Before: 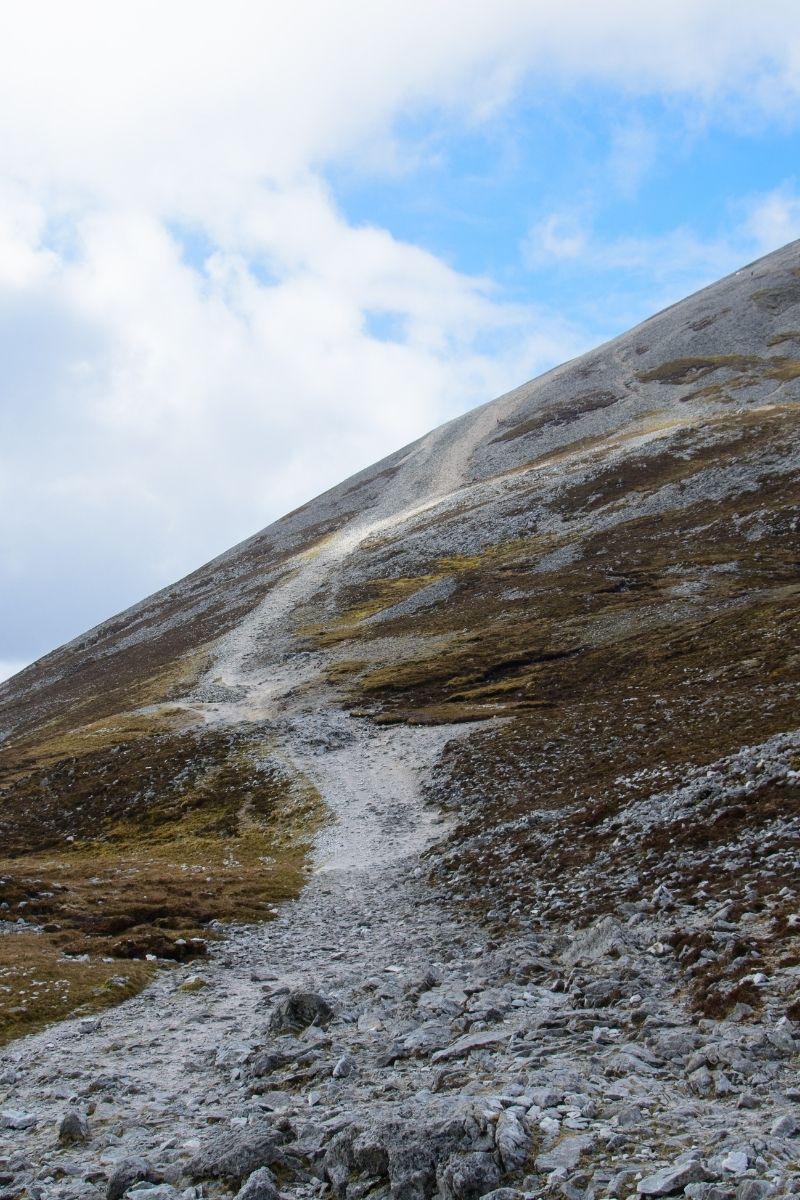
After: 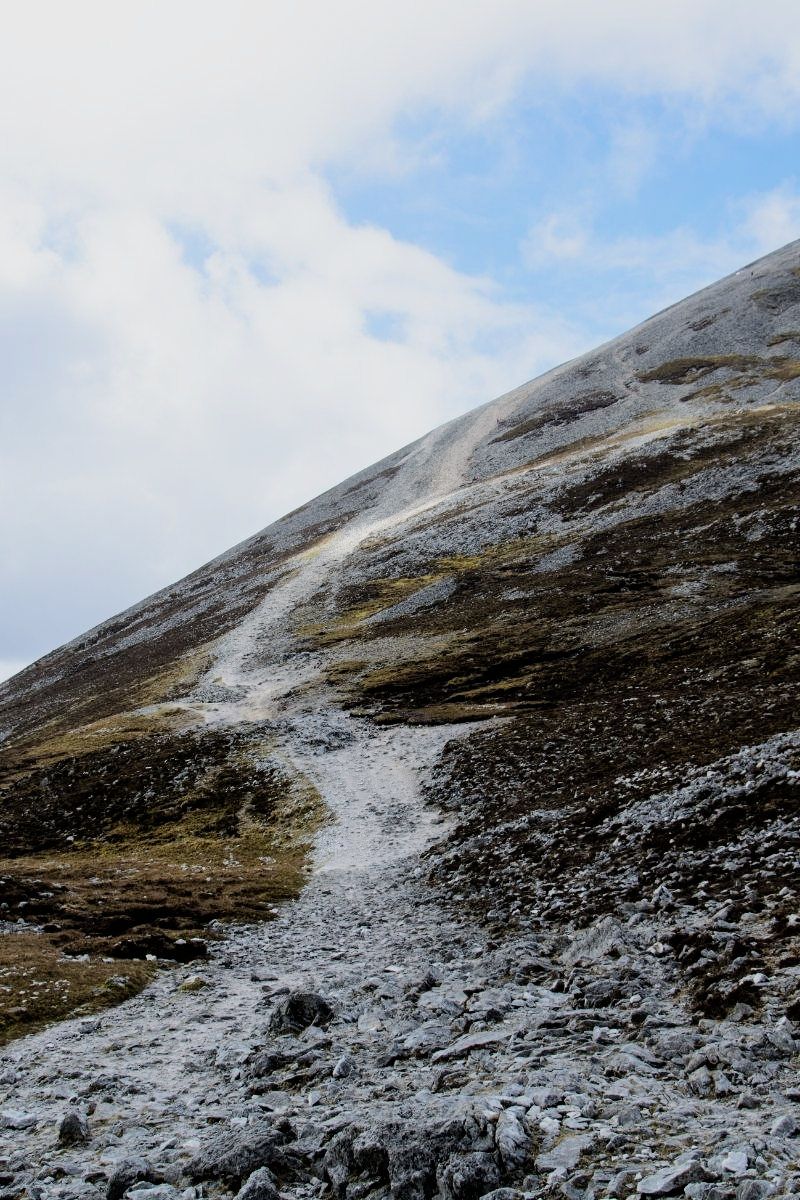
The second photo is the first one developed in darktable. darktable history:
filmic rgb: black relative exposure -5.07 EV, white relative exposure 3.52 EV, threshold 2.98 EV, hardness 3.17, contrast 1.3, highlights saturation mix -49.17%, enable highlight reconstruction true
